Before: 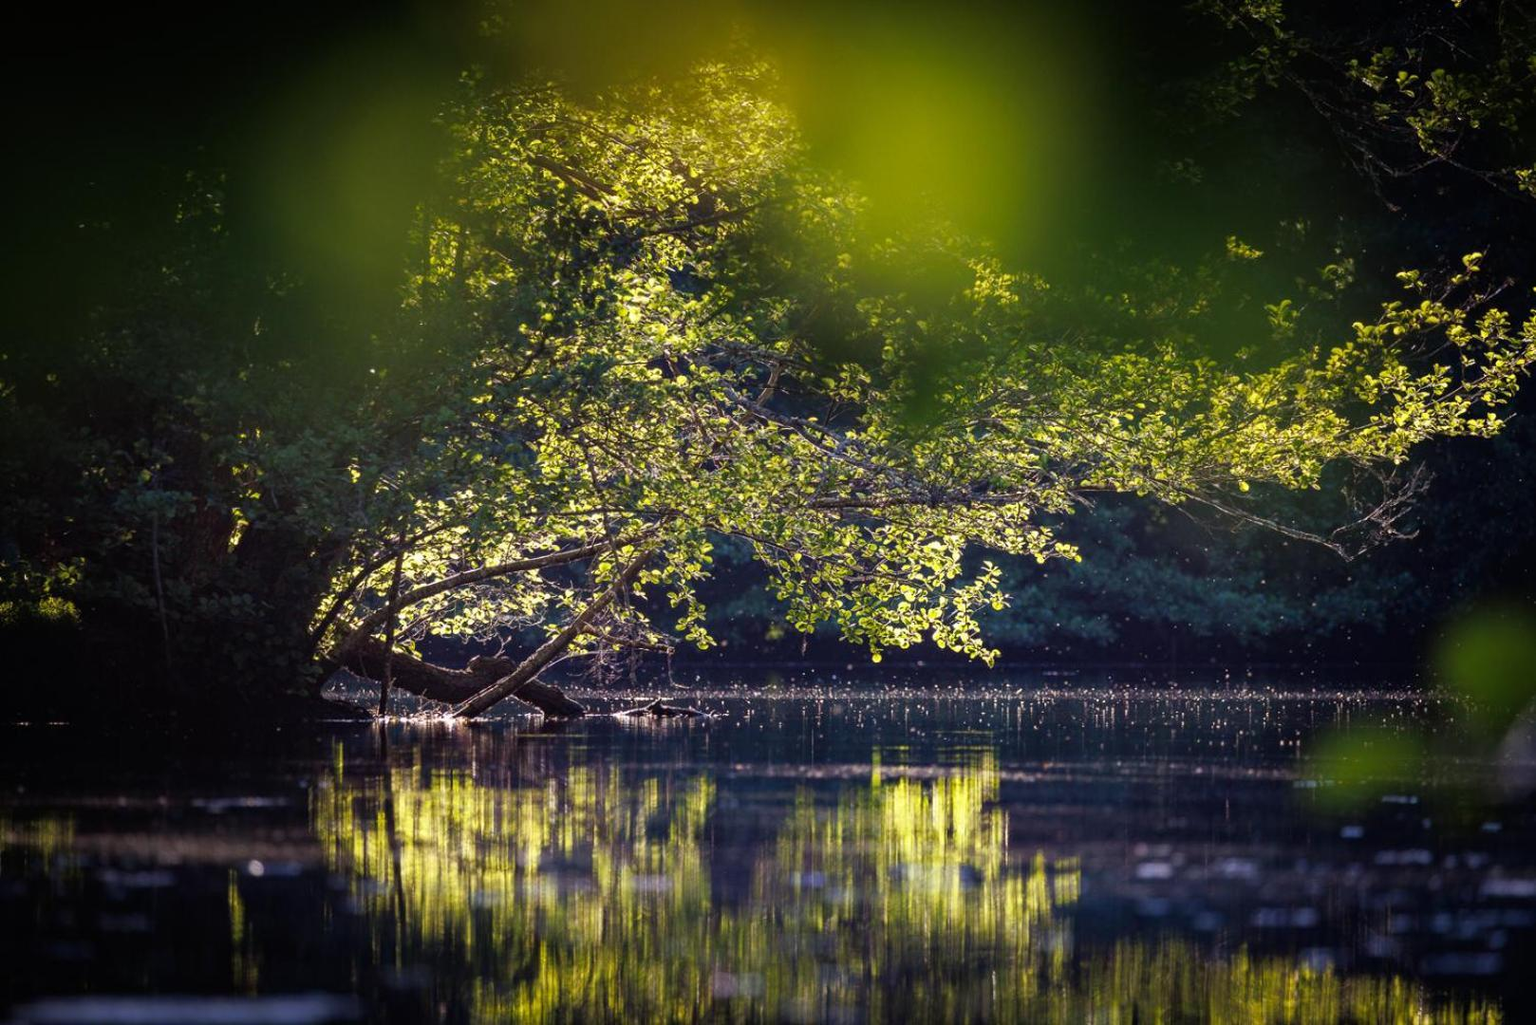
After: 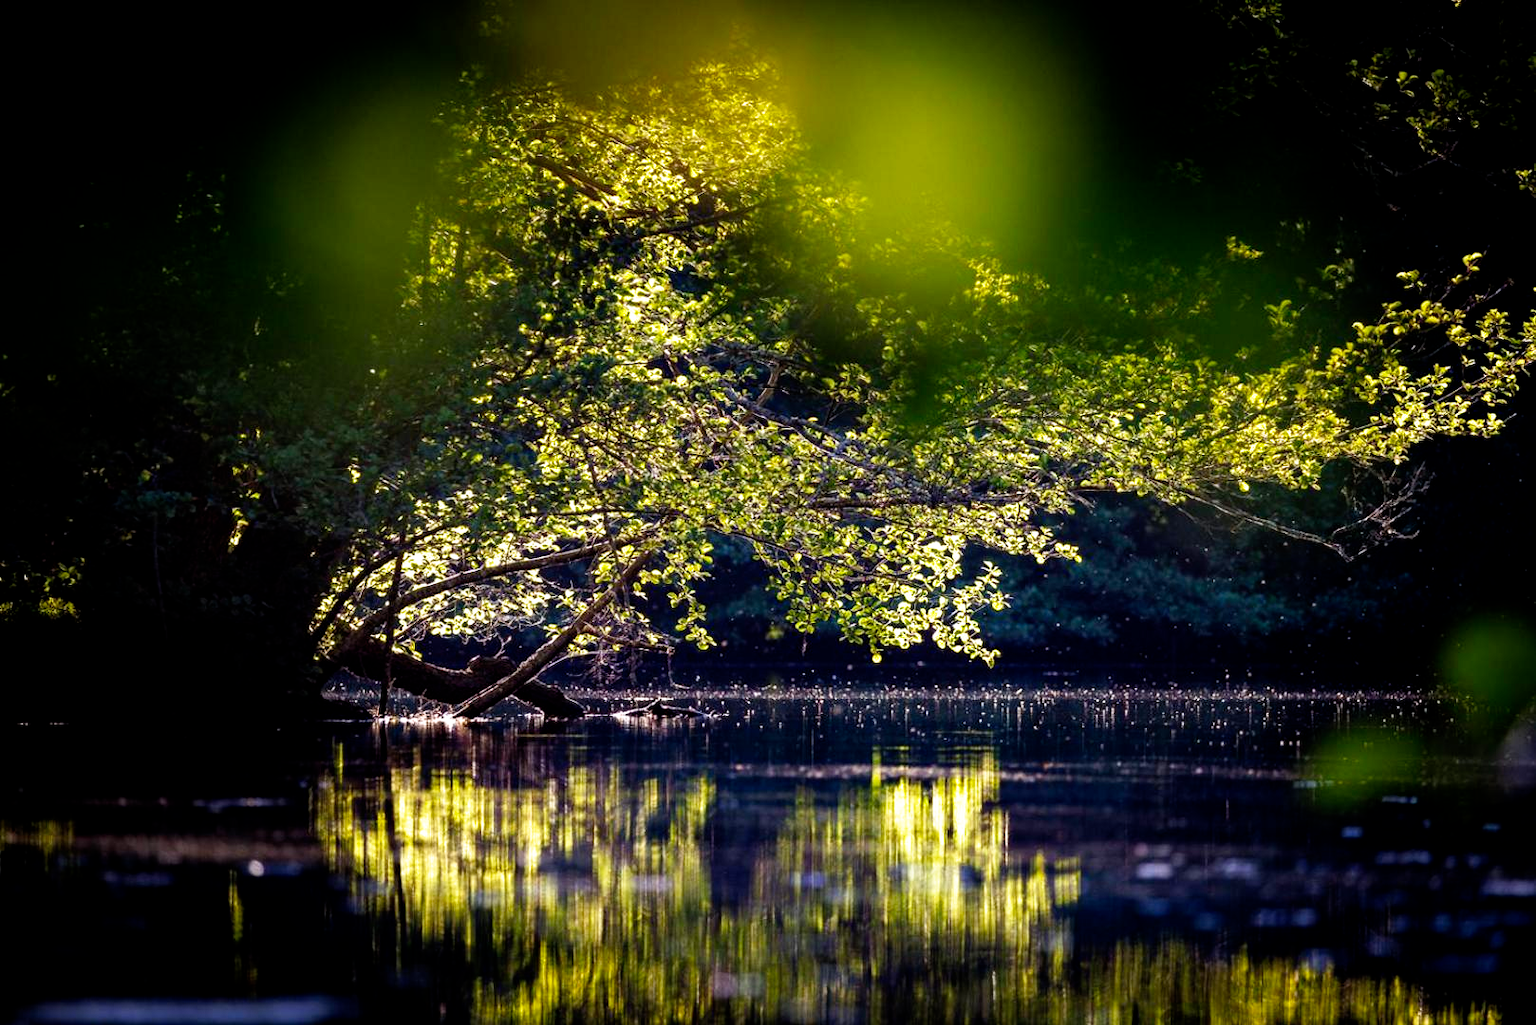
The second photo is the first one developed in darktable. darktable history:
filmic rgb: black relative exposure -8.71 EV, white relative exposure 2.74 EV, target black luminance 0%, hardness 6.26, latitude 77.39%, contrast 1.329, shadows ↔ highlights balance -0.34%, preserve chrominance no, color science v5 (2021)
exposure: exposure 0.206 EV, compensate exposure bias true, compensate highlight preservation false
